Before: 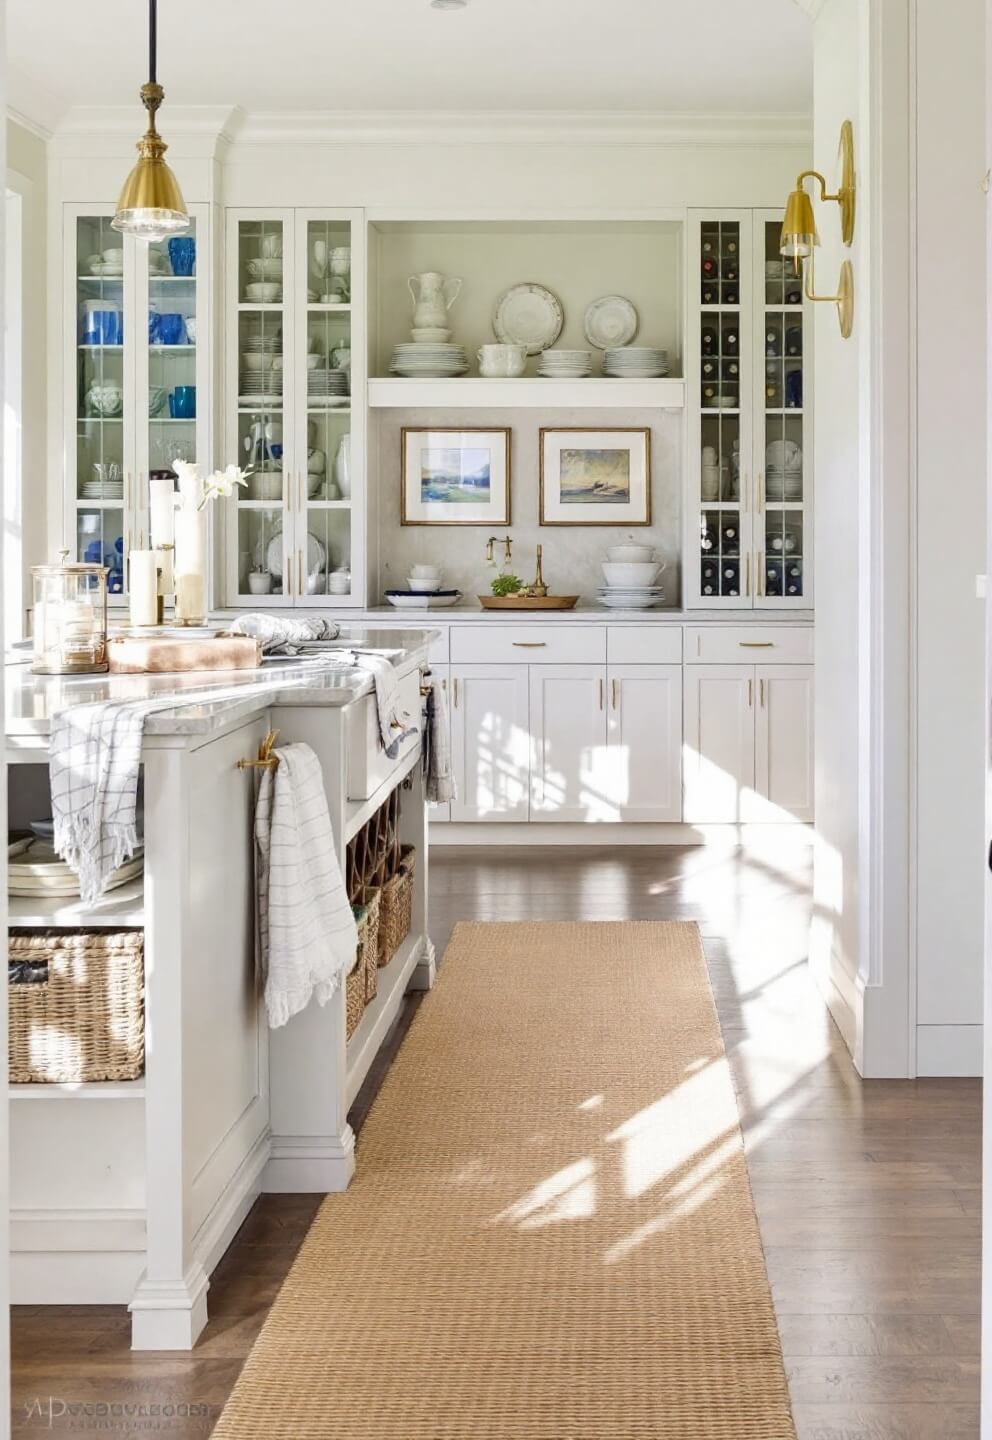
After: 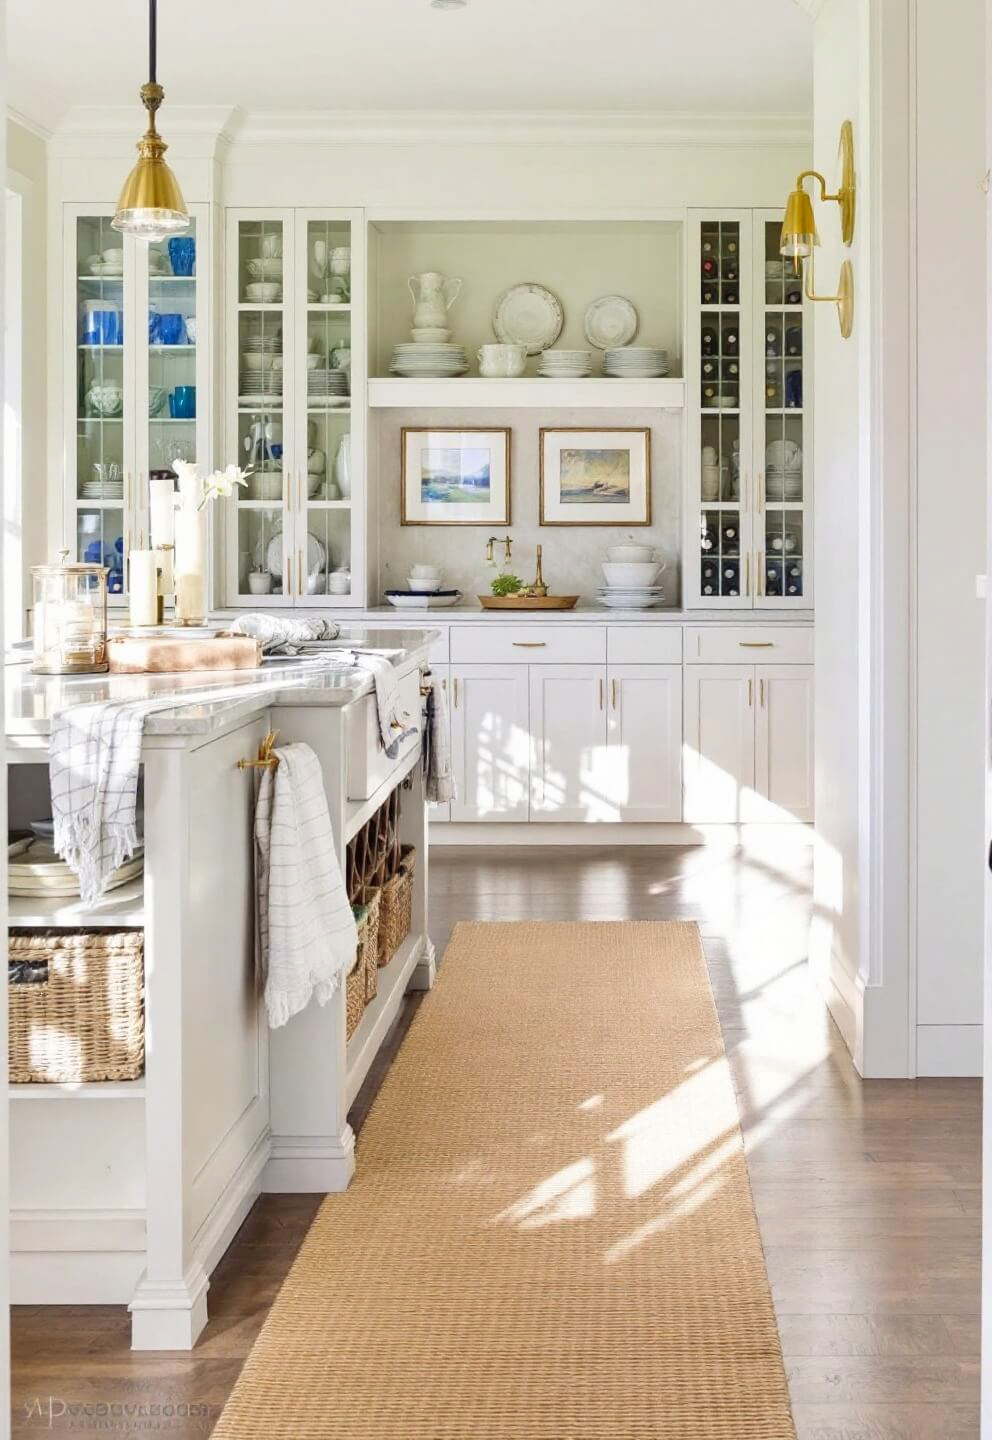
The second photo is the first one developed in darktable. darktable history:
contrast brightness saturation: contrast 0.031, brightness 0.067, saturation 0.127
